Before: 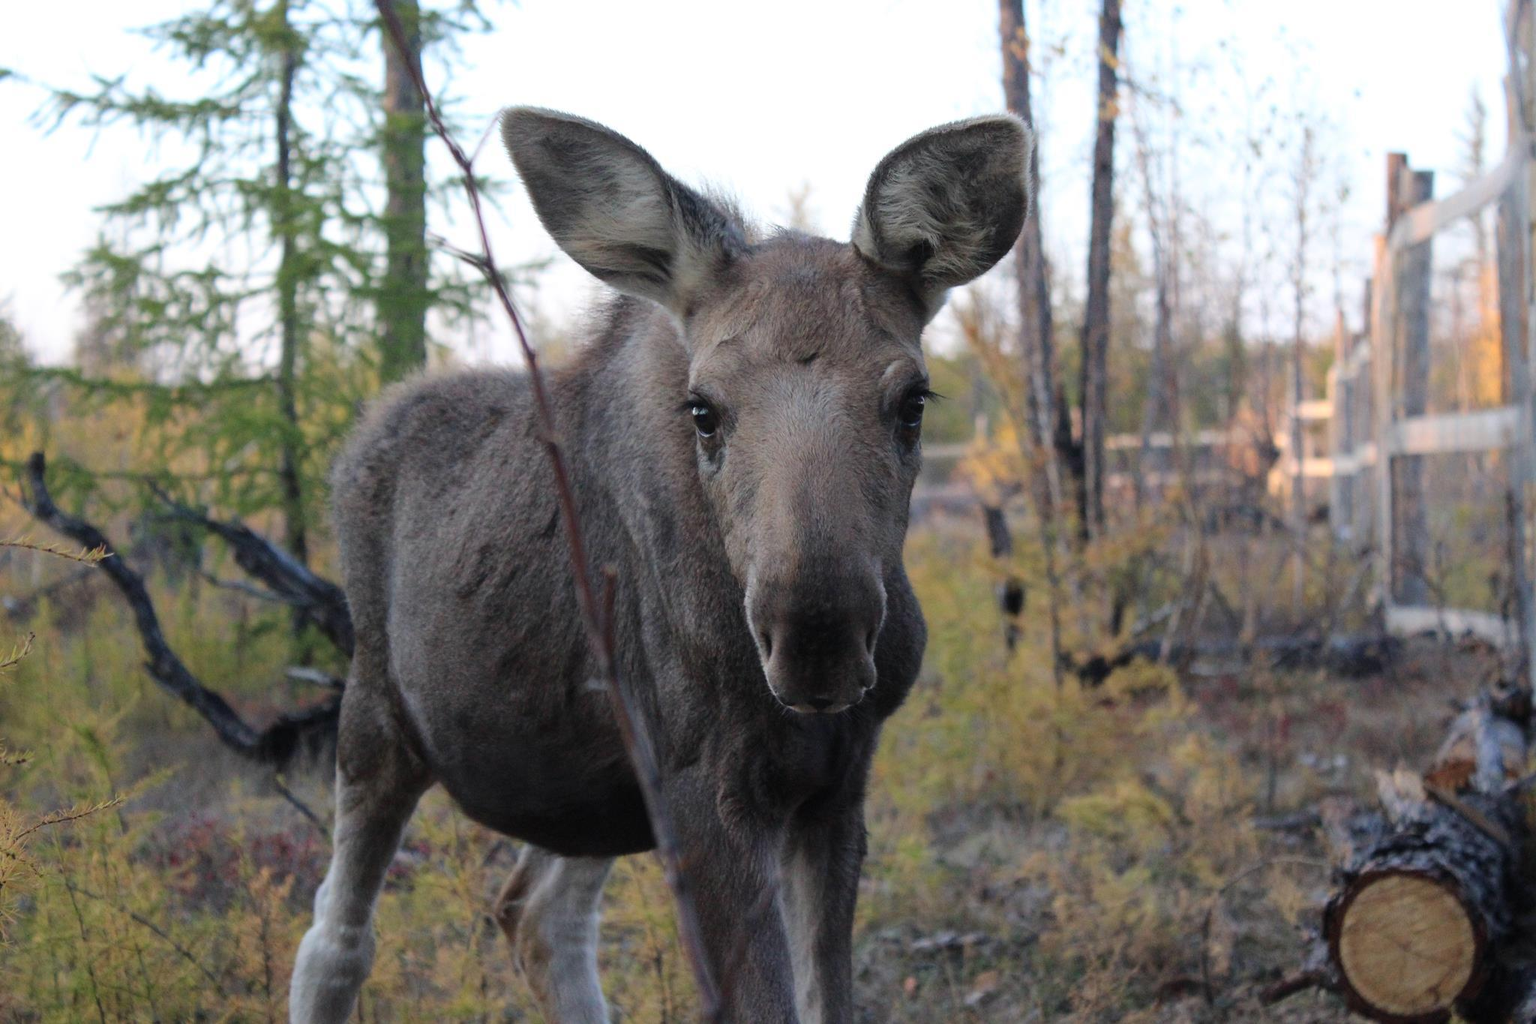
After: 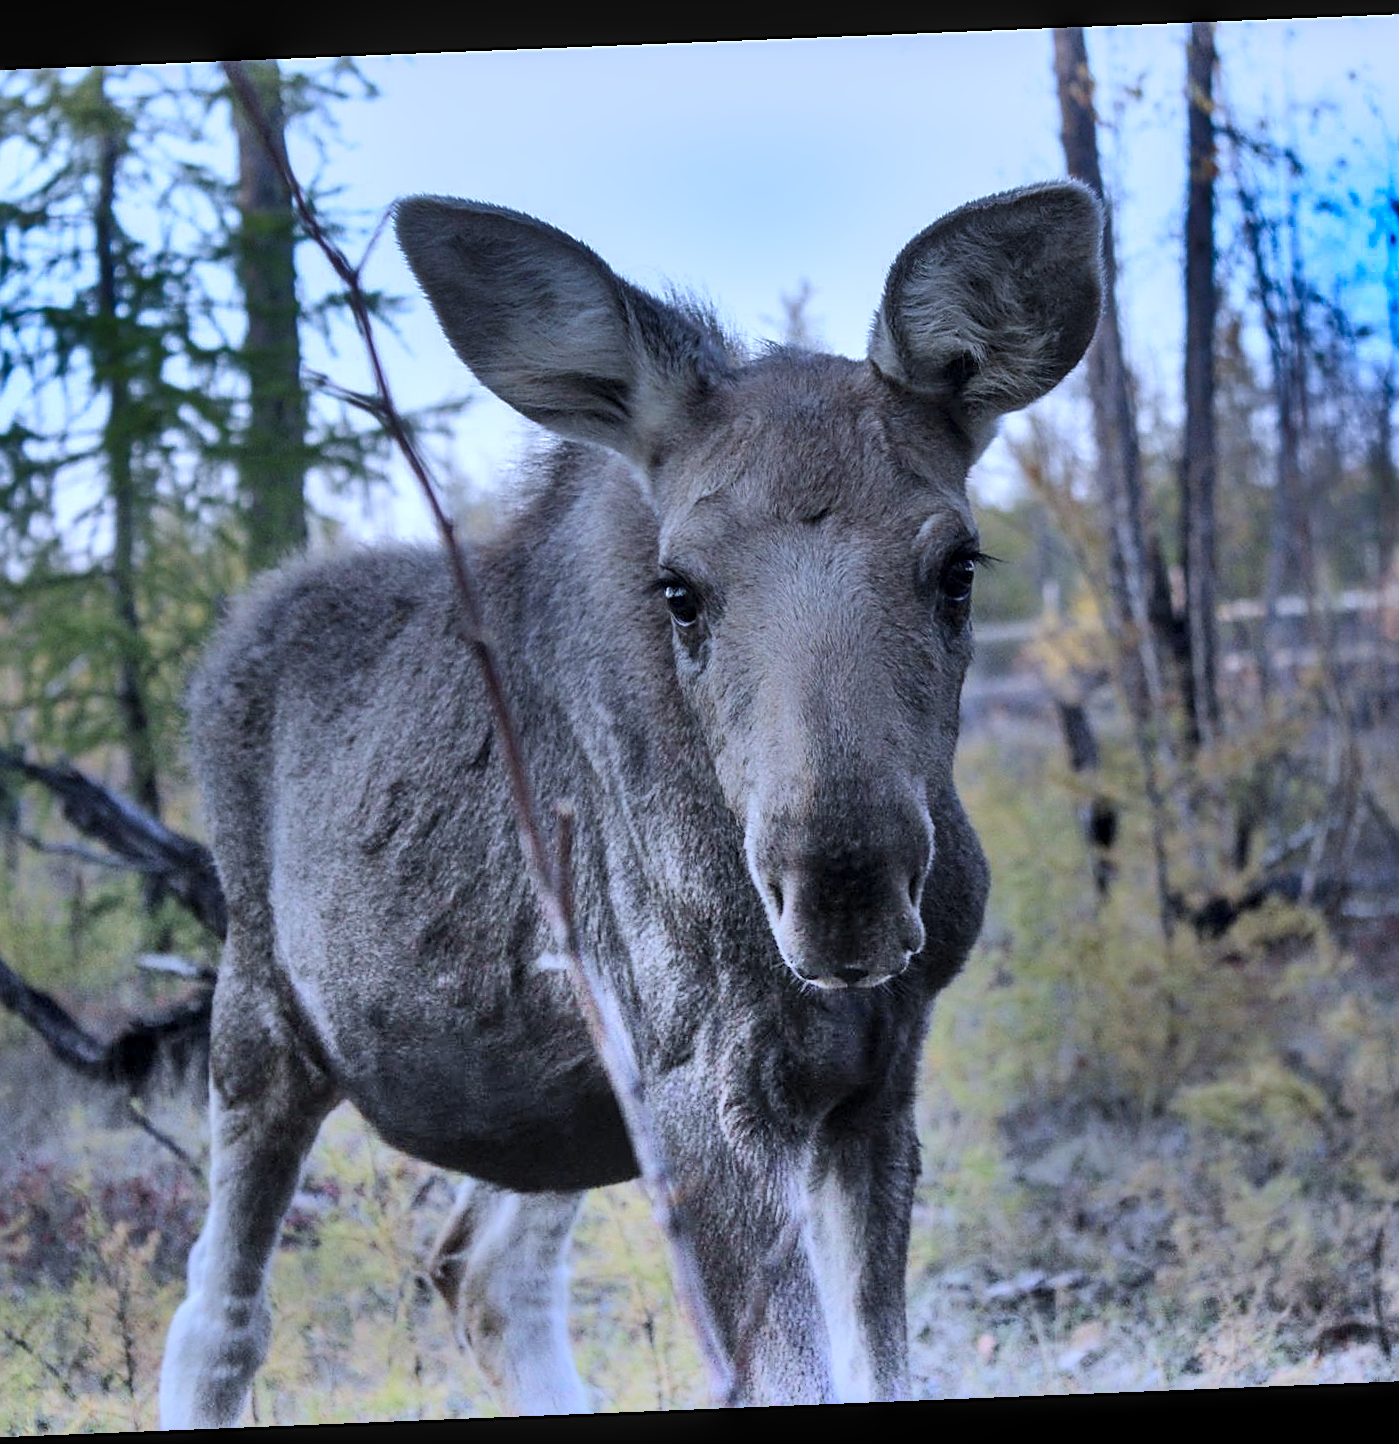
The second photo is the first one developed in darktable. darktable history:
local contrast: detail 130%
crop and rotate: left 13.342%, right 19.991%
color correction: saturation 0.8
shadows and highlights: radius 123.98, shadows 100, white point adjustment -3, highlights -100, highlights color adjustment 89.84%, soften with gaussian
rotate and perspective: rotation -2.29°, automatic cropping off
white balance: red 0.871, blue 1.249
sharpen: radius 1.967
